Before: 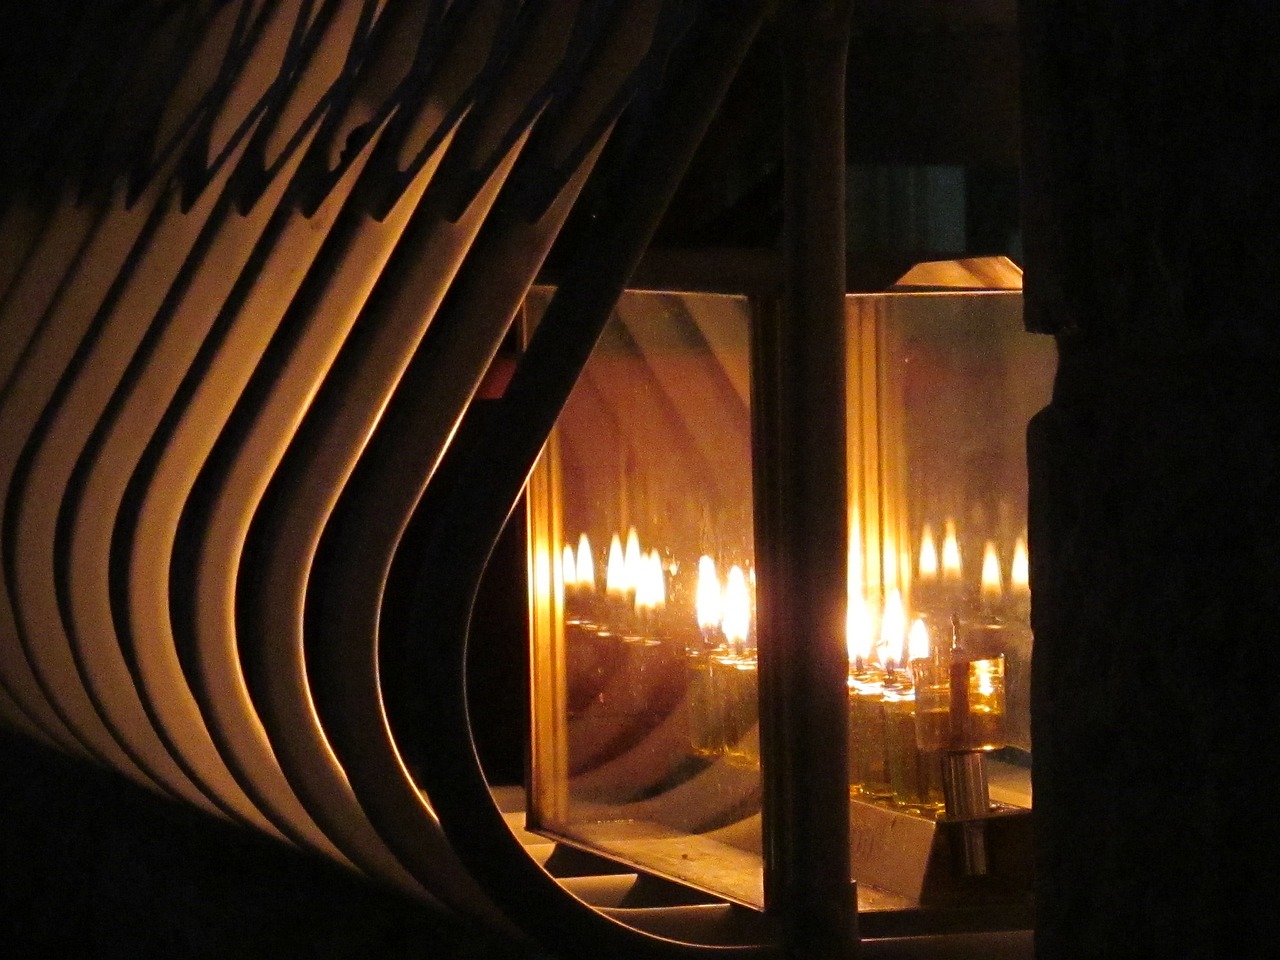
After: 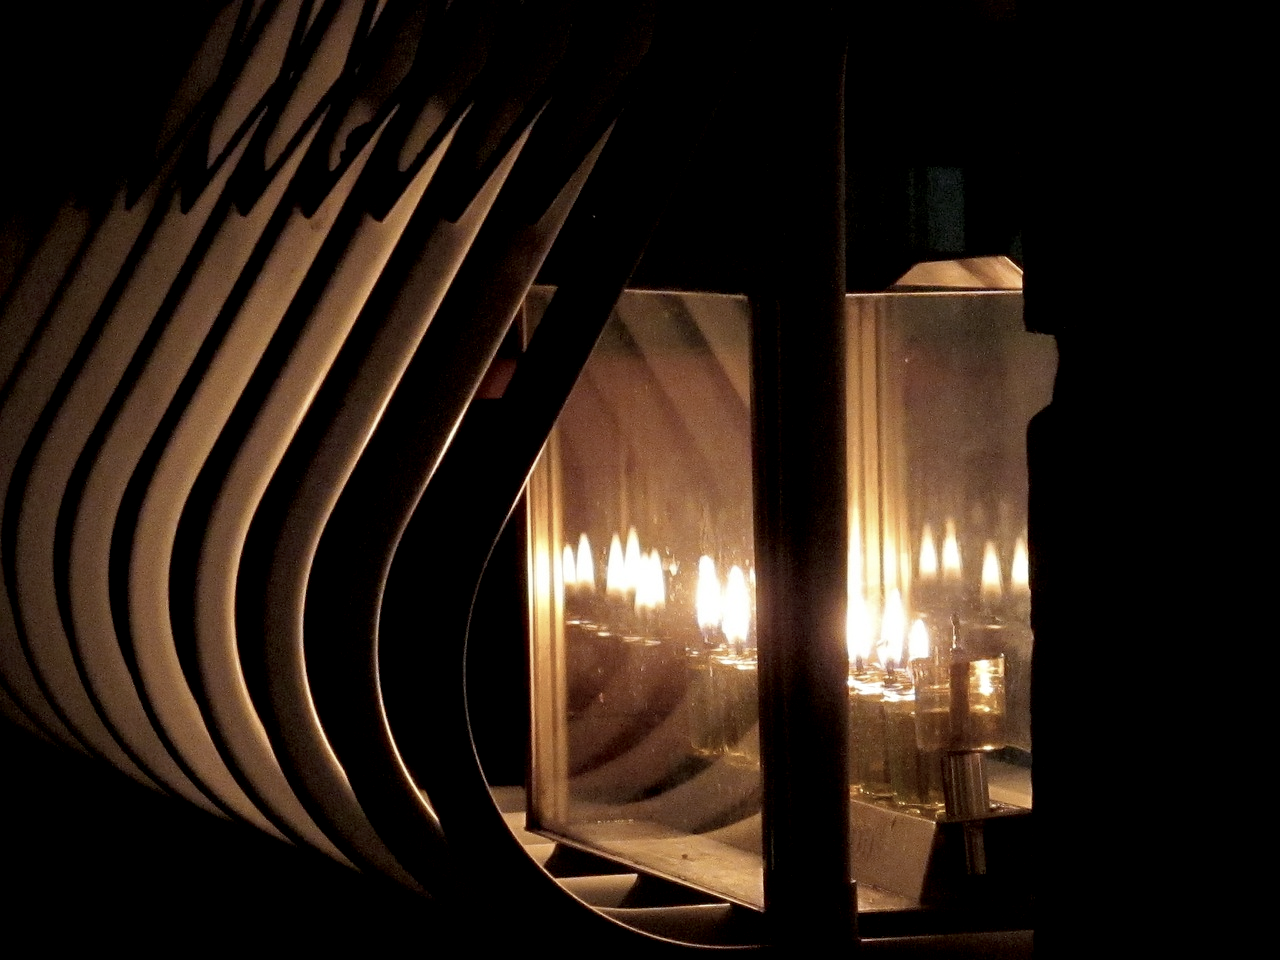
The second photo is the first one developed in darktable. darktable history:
color correction: saturation 0.57
exposure: black level correction 0.009, compensate highlight preservation false
tone equalizer: on, module defaults
